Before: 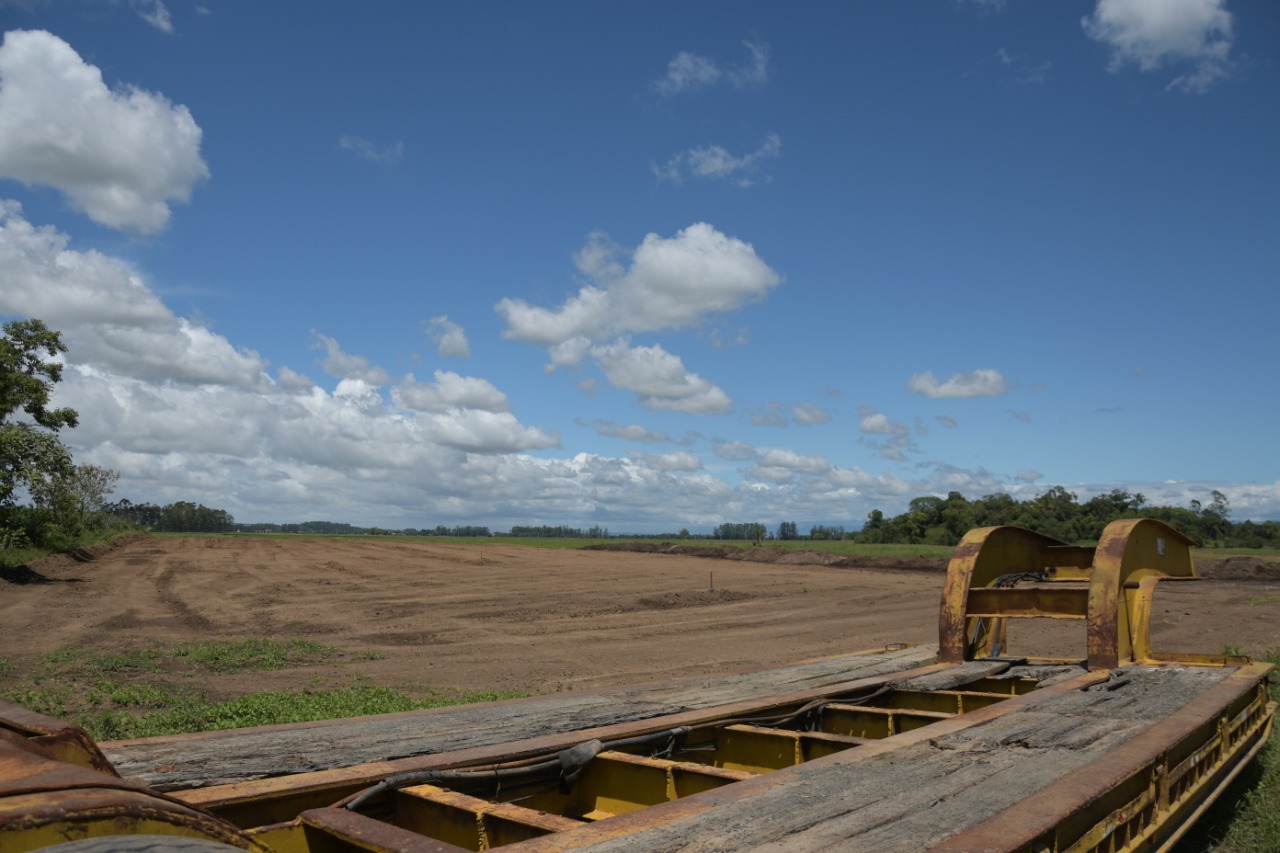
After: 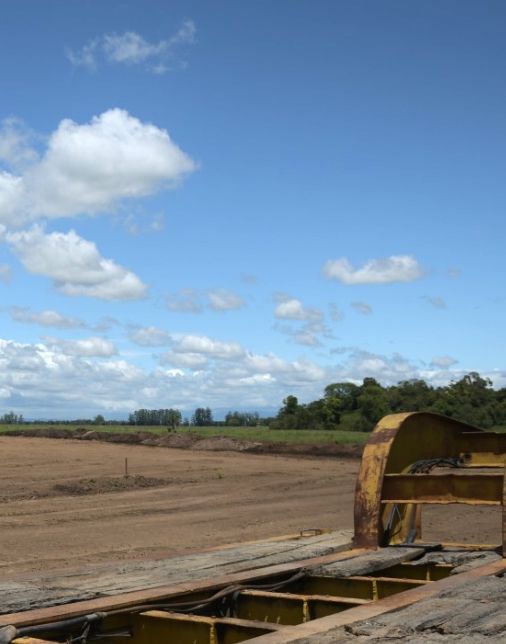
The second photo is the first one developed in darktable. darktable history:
tone equalizer: -8 EV 0.001 EV, -7 EV -0.002 EV, -6 EV 0.002 EV, -5 EV -0.03 EV, -4 EV -0.116 EV, -3 EV -0.169 EV, -2 EV 0.24 EV, -1 EV 0.702 EV, +0 EV 0.493 EV
crop: left 45.721%, top 13.393%, right 14.118%, bottom 10.01%
